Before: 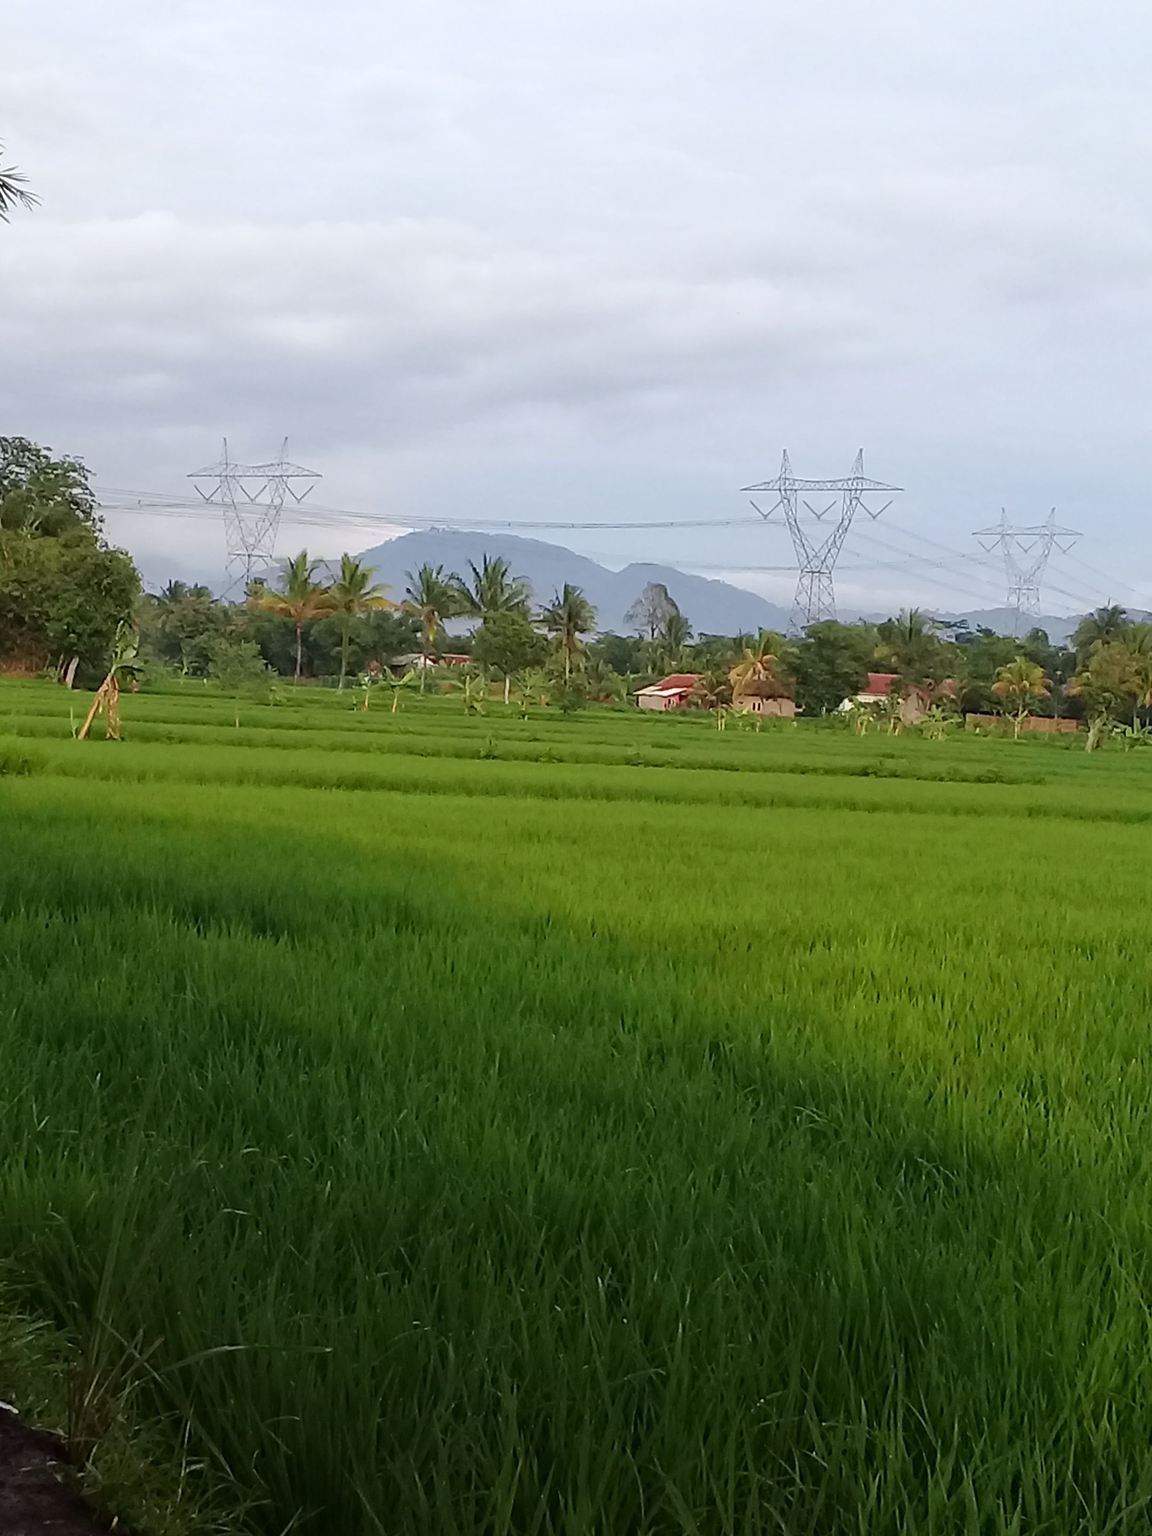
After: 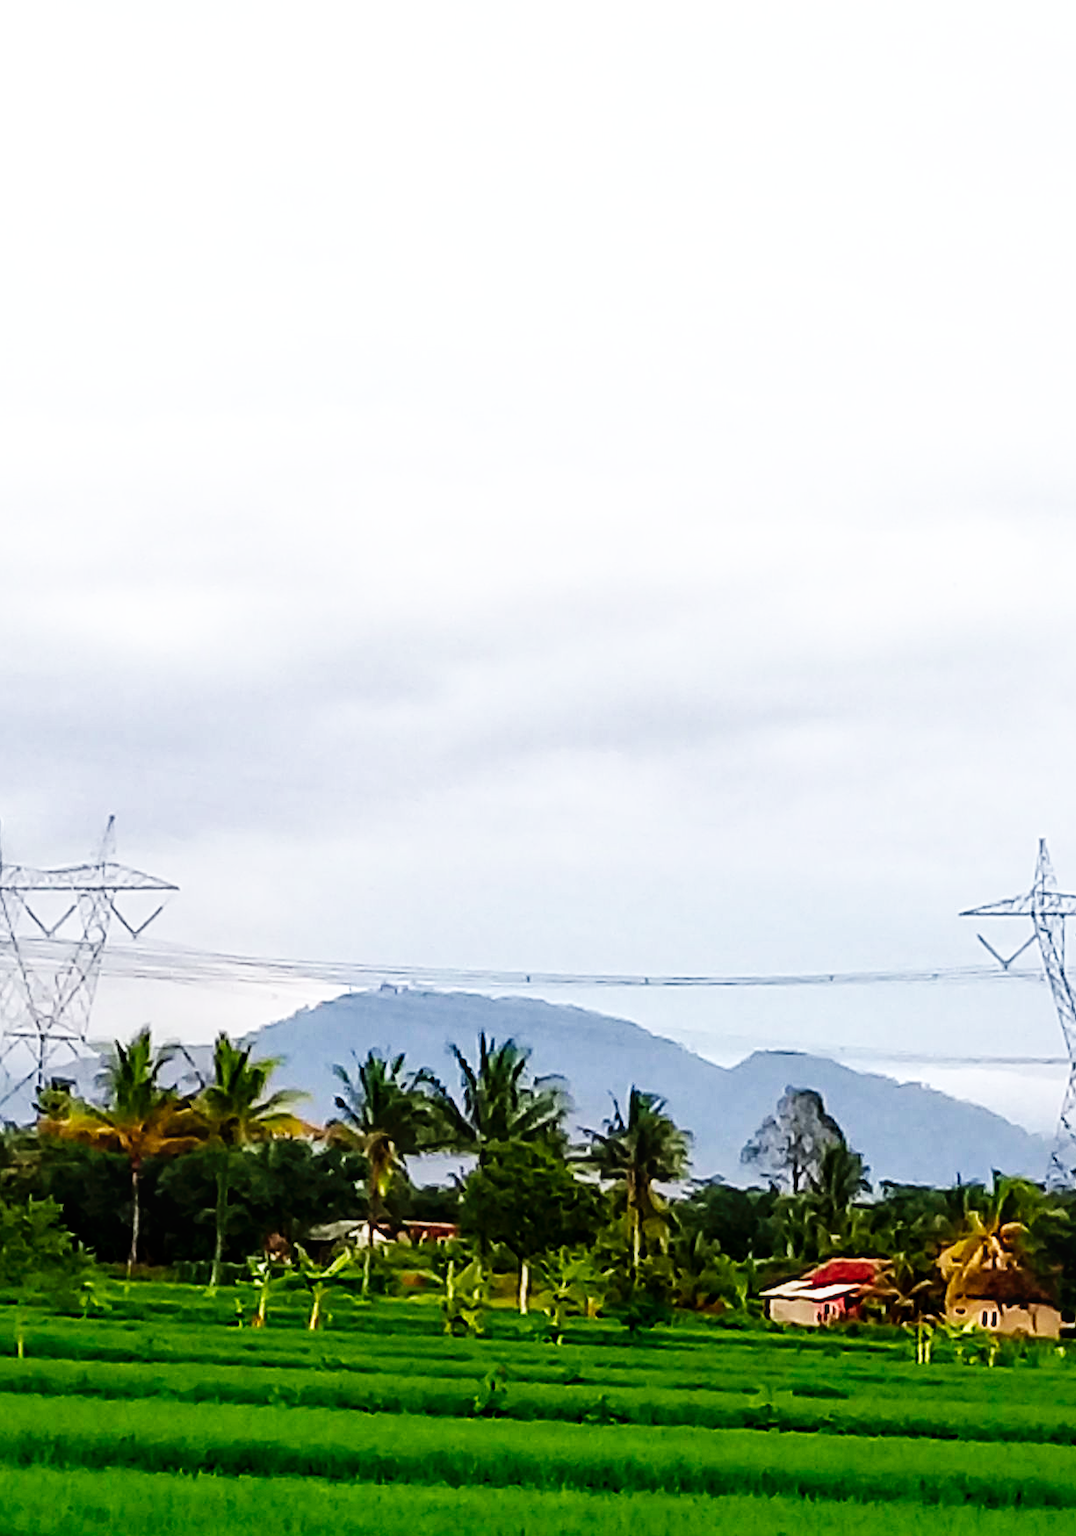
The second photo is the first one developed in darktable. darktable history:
tone equalizer: edges refinement/feathering 500, mask exposure compensation -1.25 EV, preserve details no
contrast brightness saturation: contrast 0.07, brightness -0.126, saturation 0.06
local contrast: on, module defaults
crop: left 19.684%, right 30.228%, bottom 46.393%
tone curve: curves: ch0 [(0, 0) (0.003, 0.002) (0.011, 0.002) (0.025, 0.002) (0.044, 0.002) (0.069, 0.002) (0.1, 0.003) (0.136, 0.008) (0.177, 0.03) (0.224, 0.058) (0.277, 0.139) (0.335, 0.233) (0.399, 0.363) (0.468, 0.506) (0.543, 0.649) (0.623, 0.781) (0.709, 0.88) (0.801, 0.956) (0.898, 0.994) (1, 1)], preserve colors none
